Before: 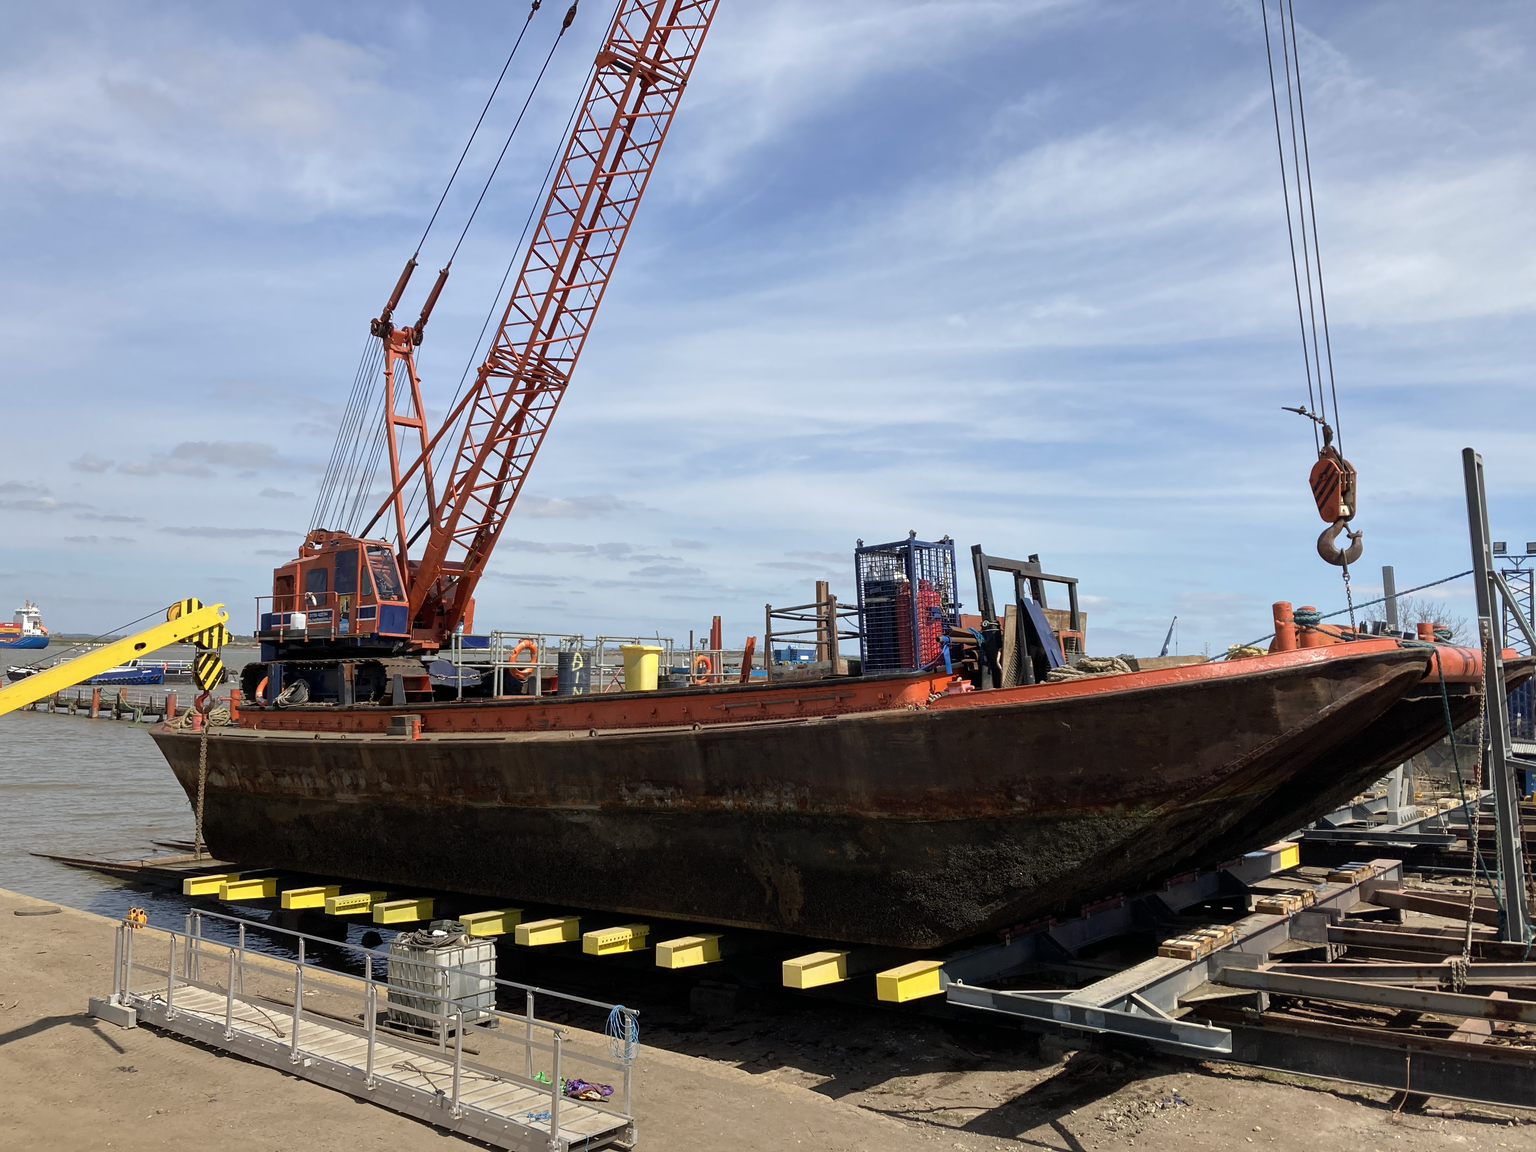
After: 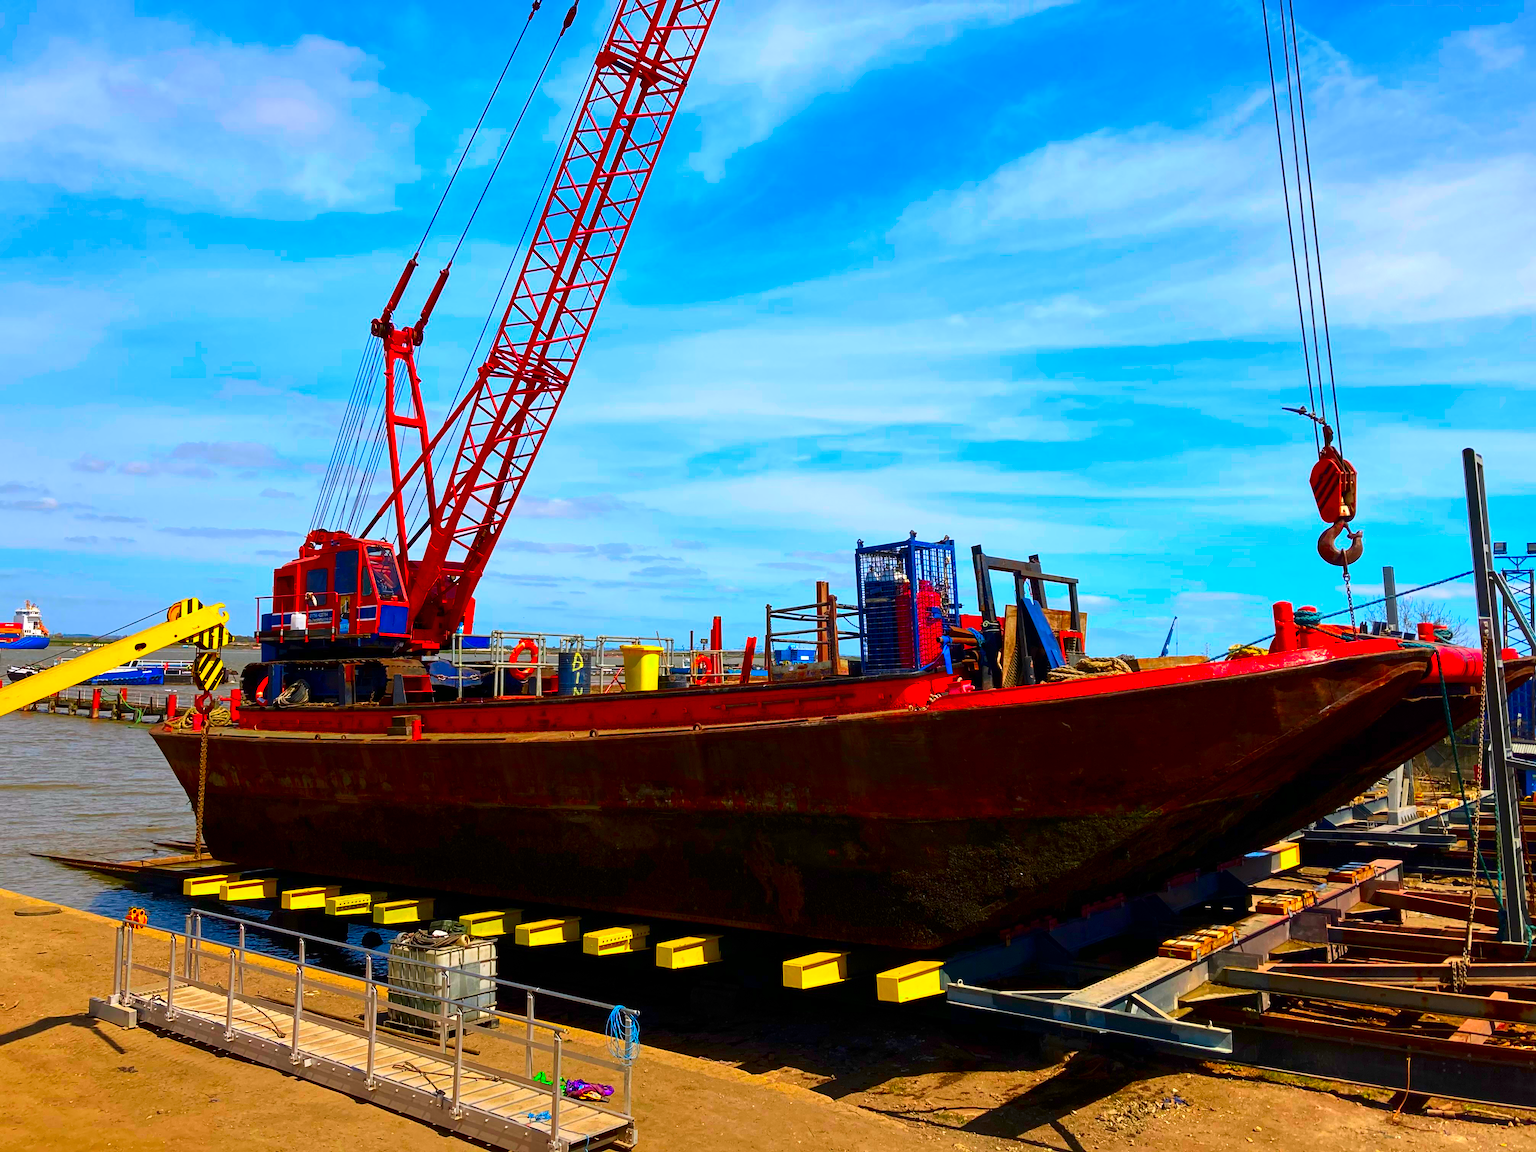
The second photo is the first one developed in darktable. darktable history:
contrast brightness saturation: contrast 0.19, brightness -0.11, saturation 0.21
color correction: highlights a* 1.59, highlights b* -1.7, saturation 2.48
